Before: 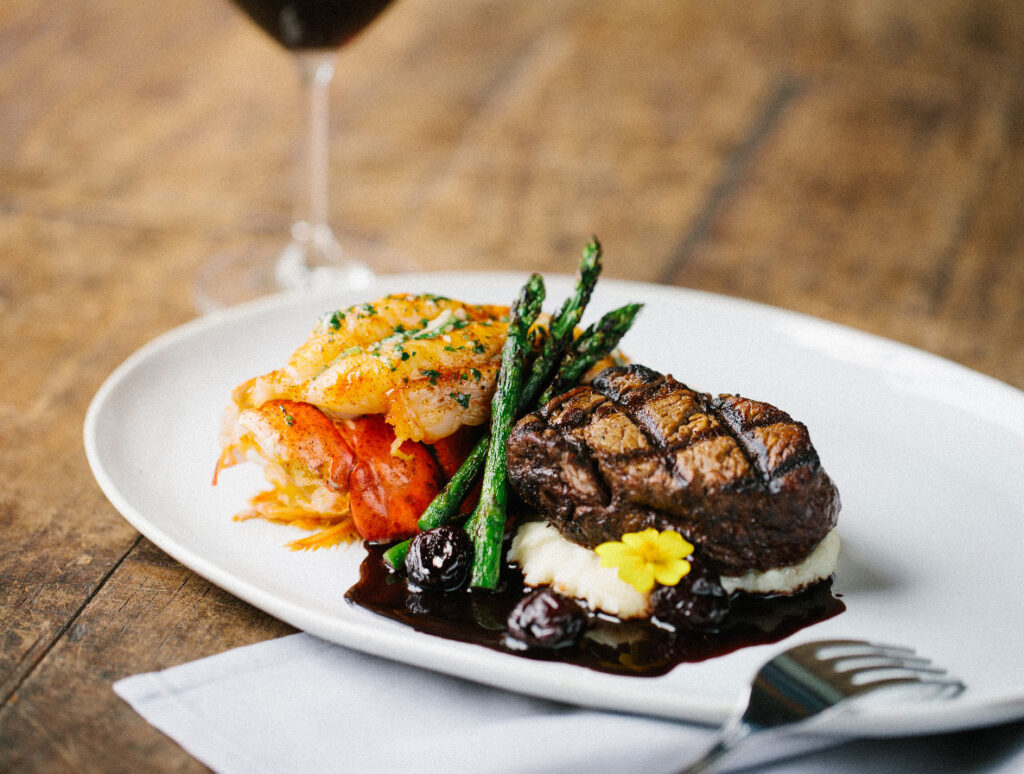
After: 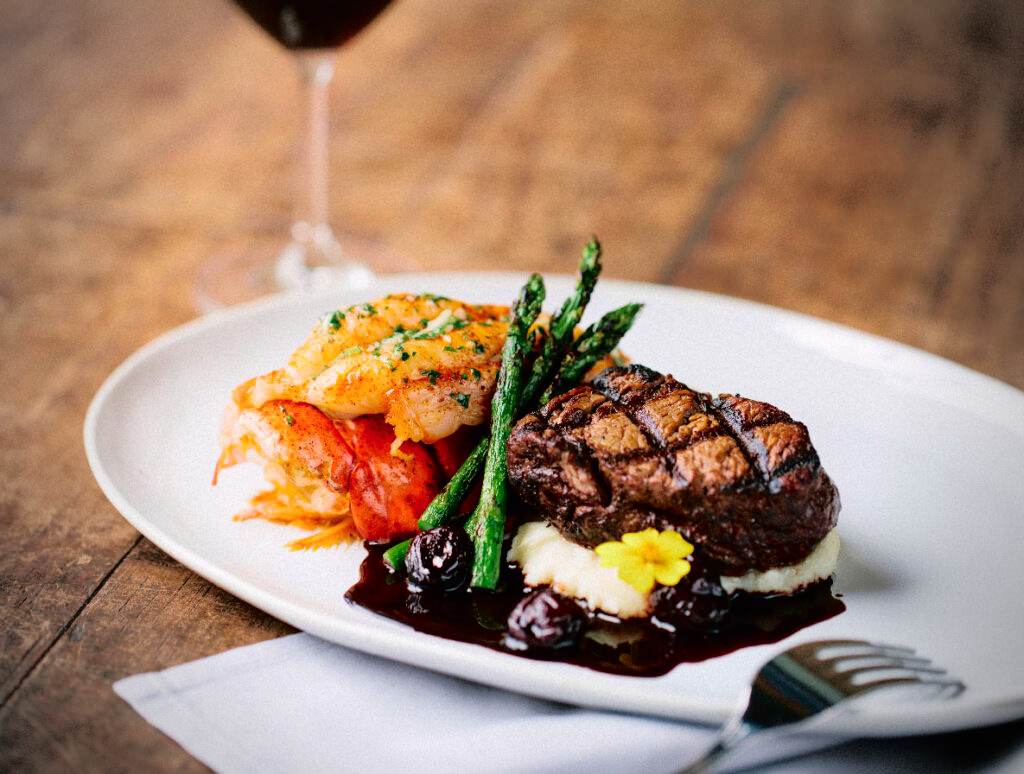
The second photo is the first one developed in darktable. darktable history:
tone curve: curves: ch0 [(0, 0) (0.126, 0.061) (0.362, 0.382) (0.498, 0.498) (0.706, 0.712) (1, 1)]; ch1 [(0, 0) (0.5, 0.505) (0.55, 0.578) (1, 1)]; ch2 [(0, 0) (0.44, 0.424) (0.489, 0.483) (0.537, 0.538) (1, 1)], color space Lab, independent channels, preserve colors none
vignetting: fall-off start 71.74%
velvia: on, module defaults
